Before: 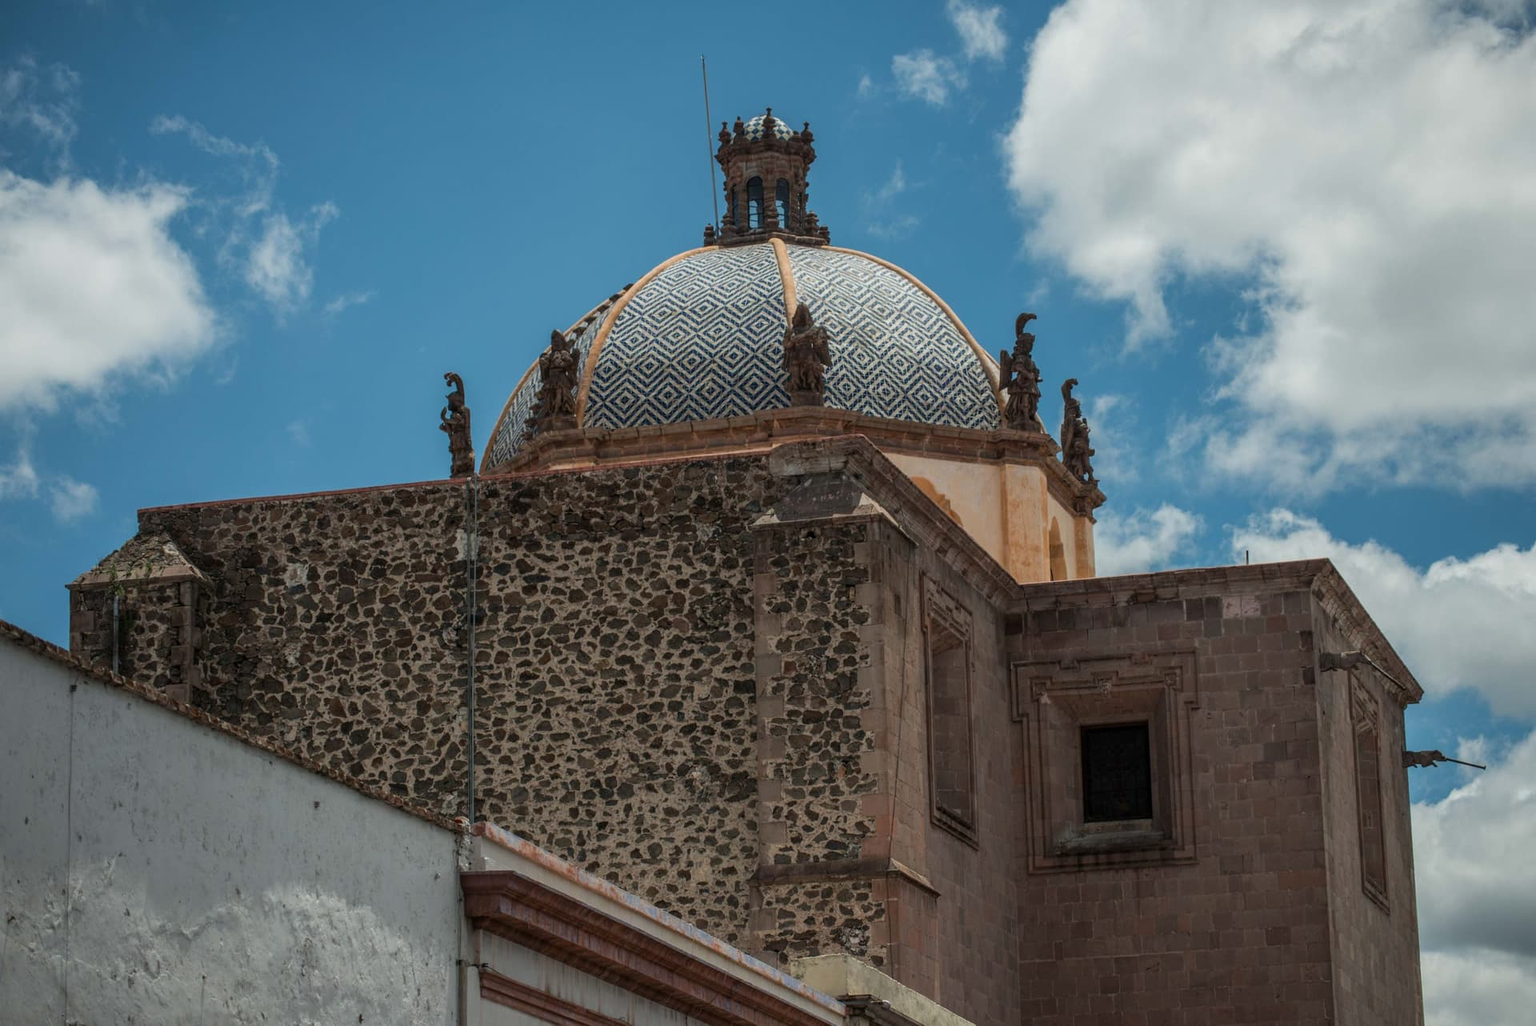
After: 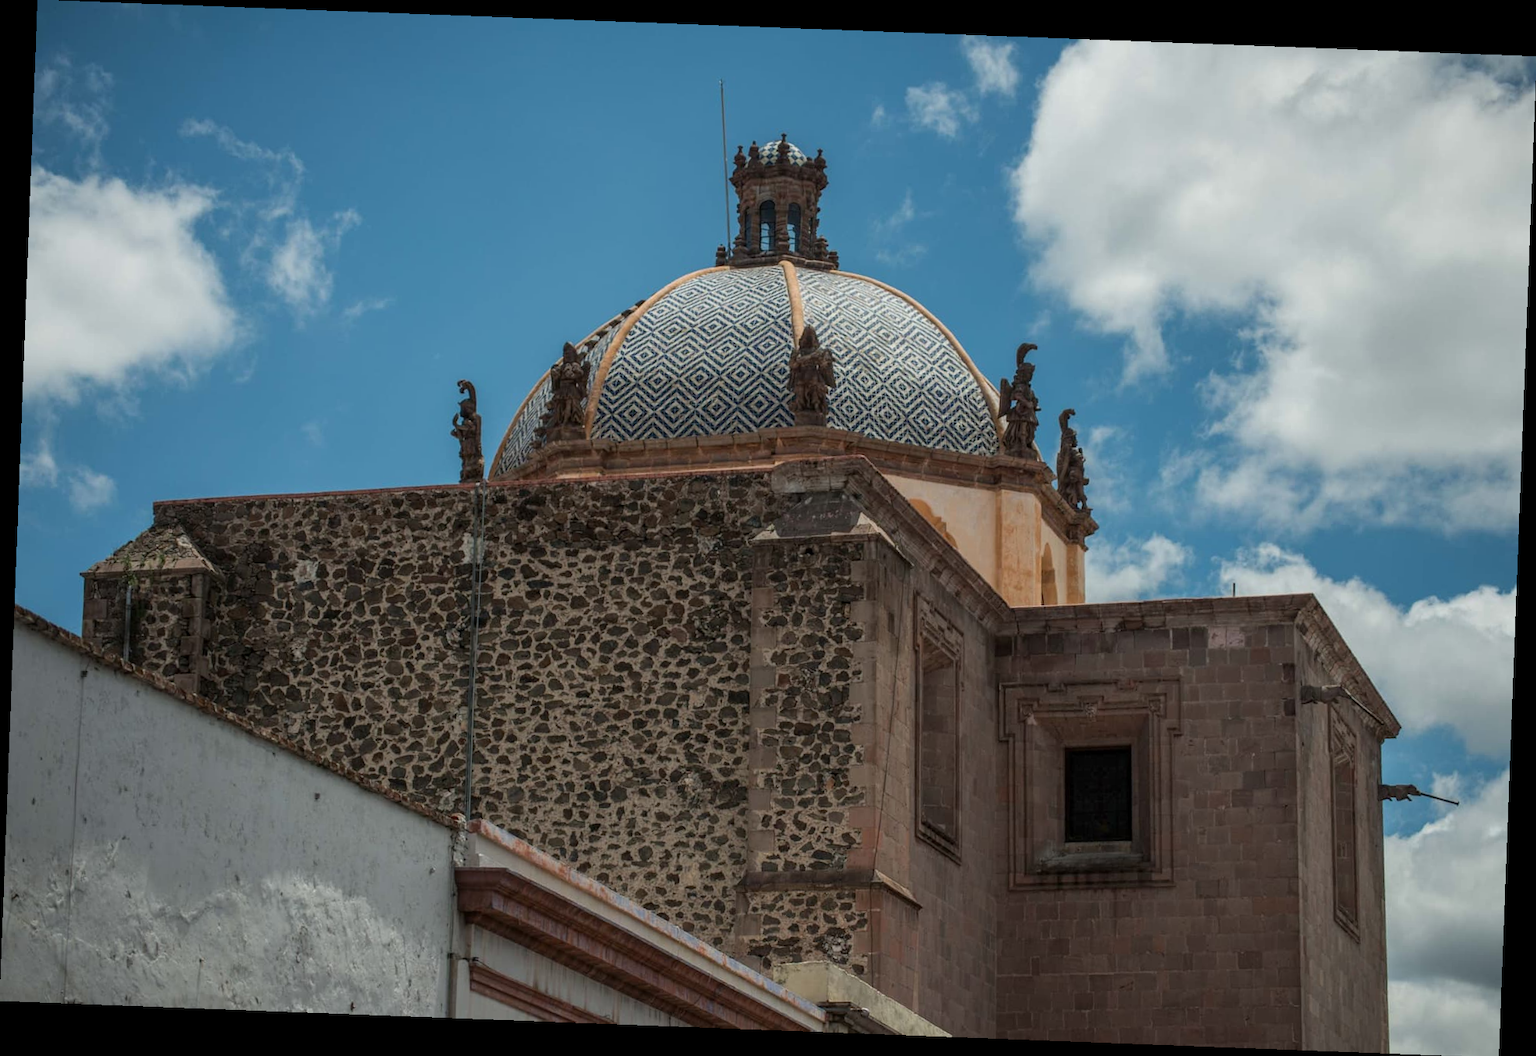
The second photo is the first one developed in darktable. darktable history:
rotate and perspective: rotation 2.17°, automatic cropping off
local contrast: mode bilateral grid, contrast 20, coarseness 50, detail 102%, midtone range 0.2
